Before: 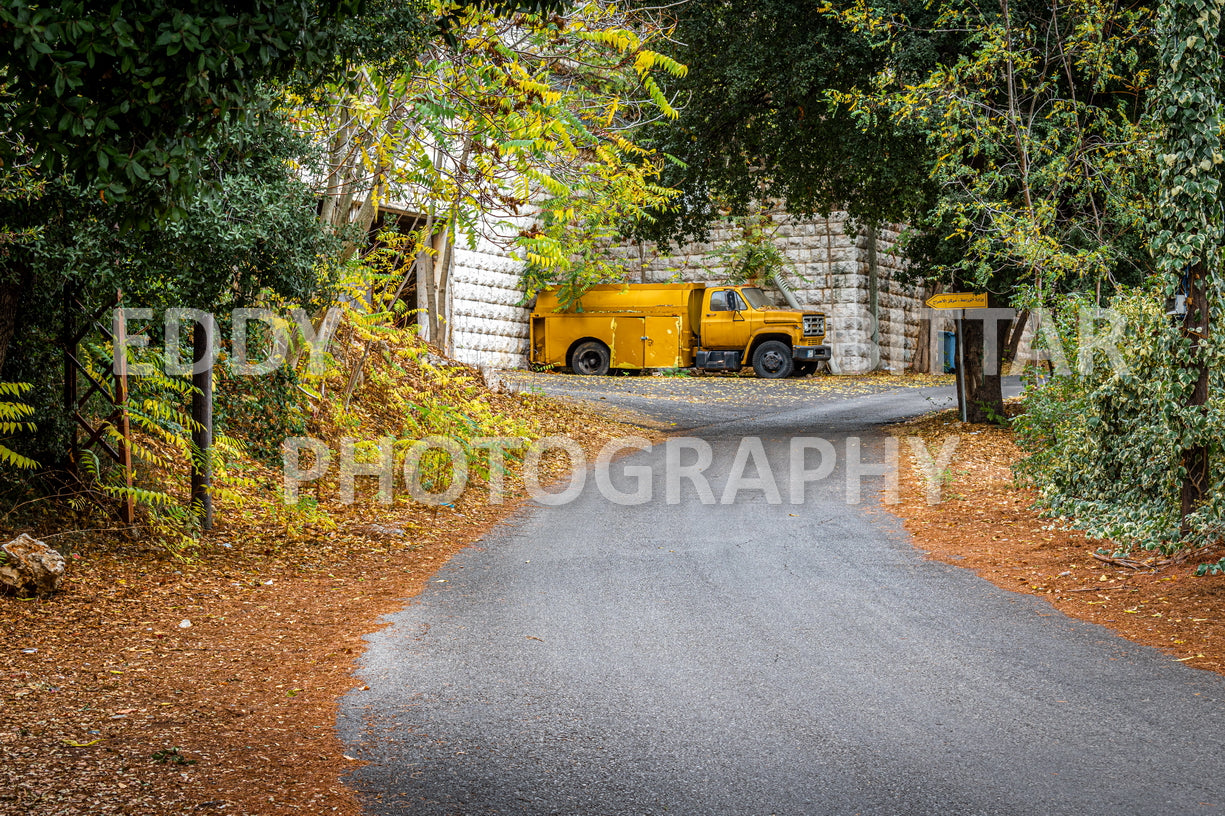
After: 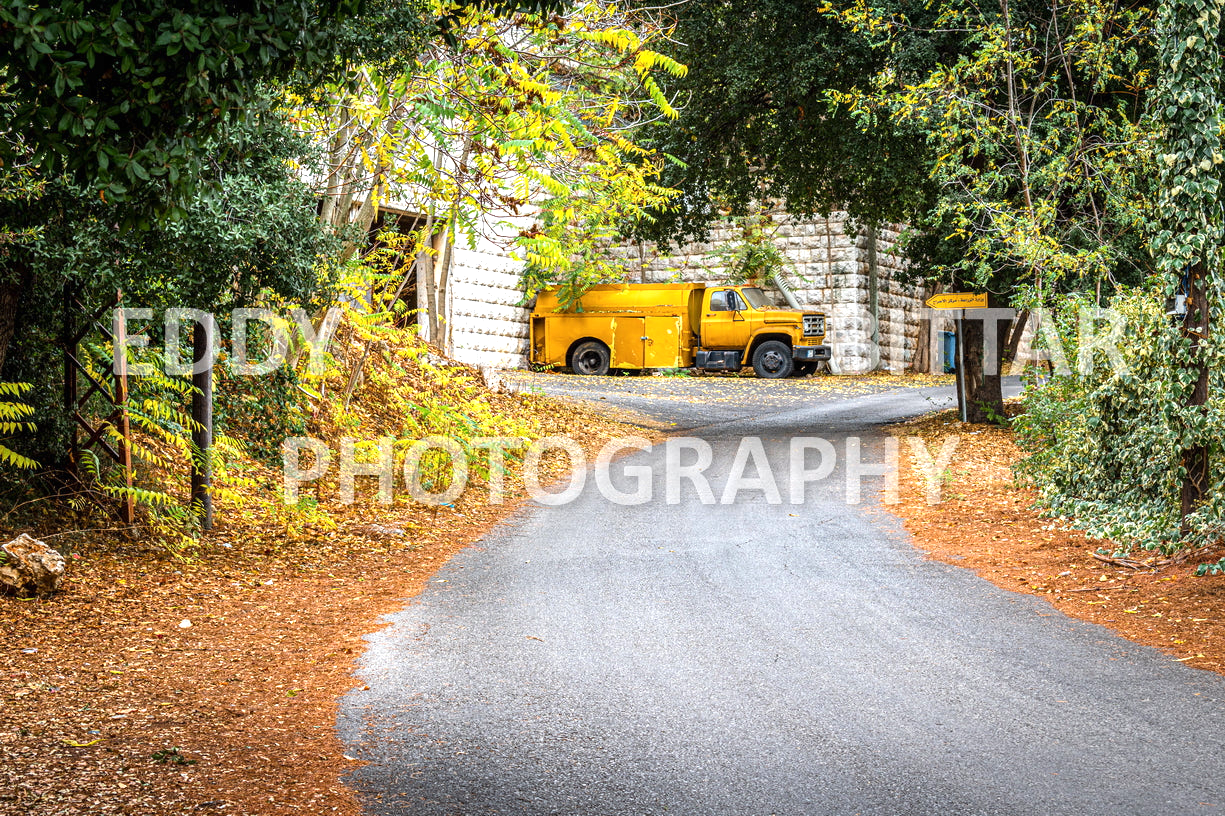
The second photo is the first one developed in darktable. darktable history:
exposure: black level correction 0, exposure 0.695 EV, compensate exposure bias true, compensate highlight preservation false
contrast brightness saturation: contrast 0.074
